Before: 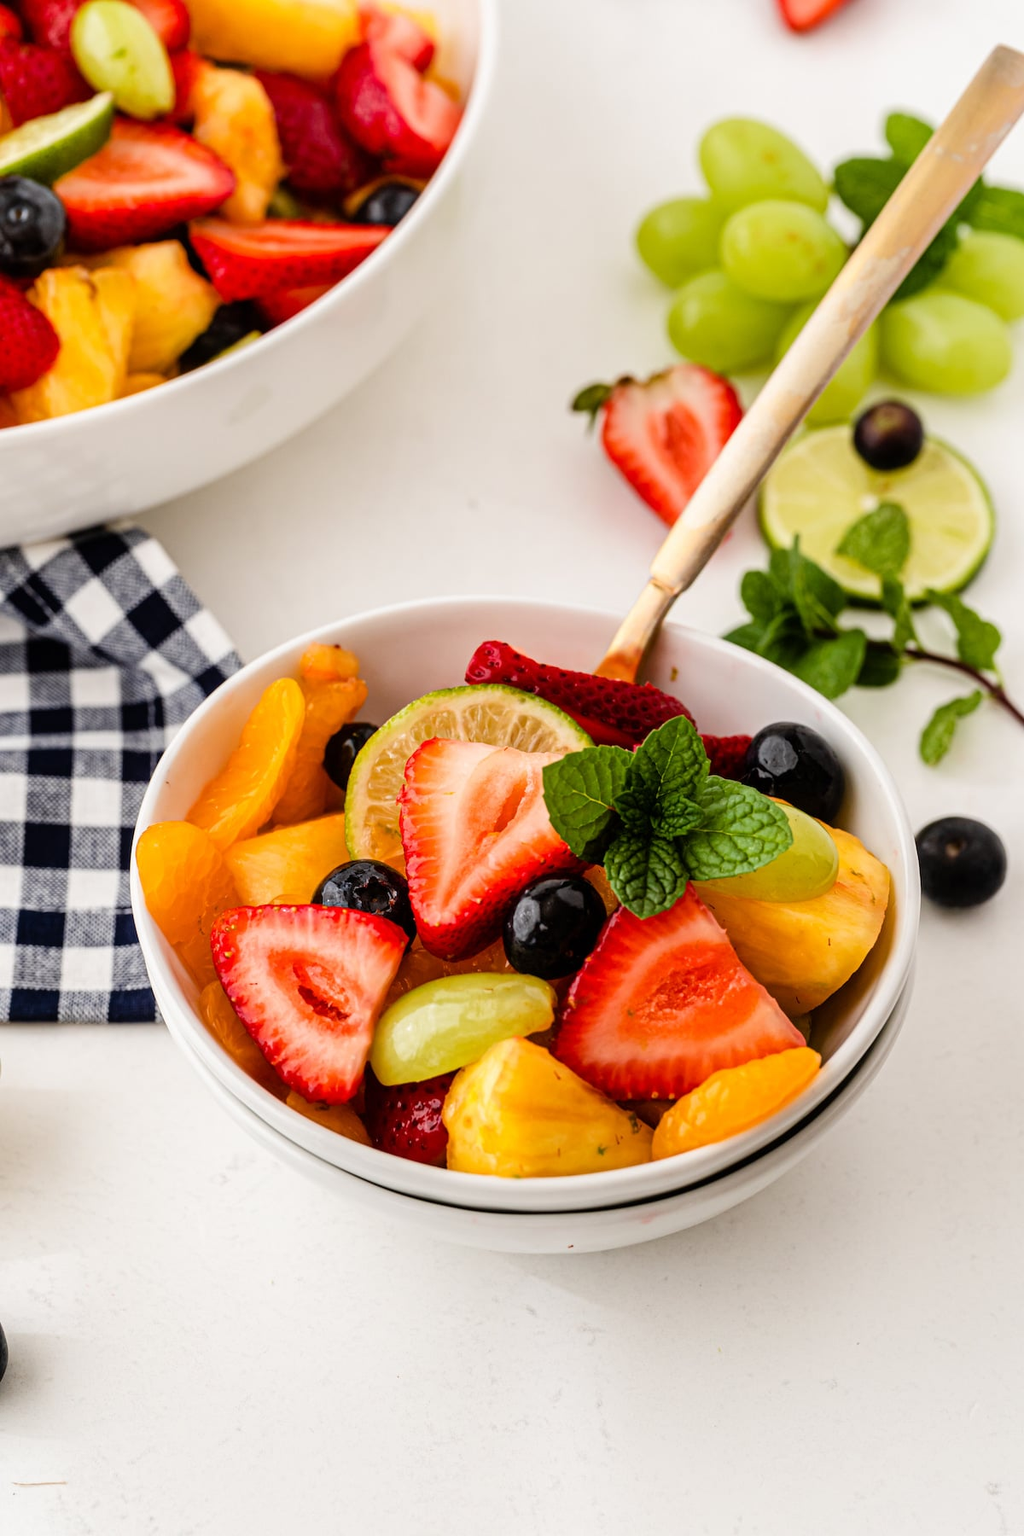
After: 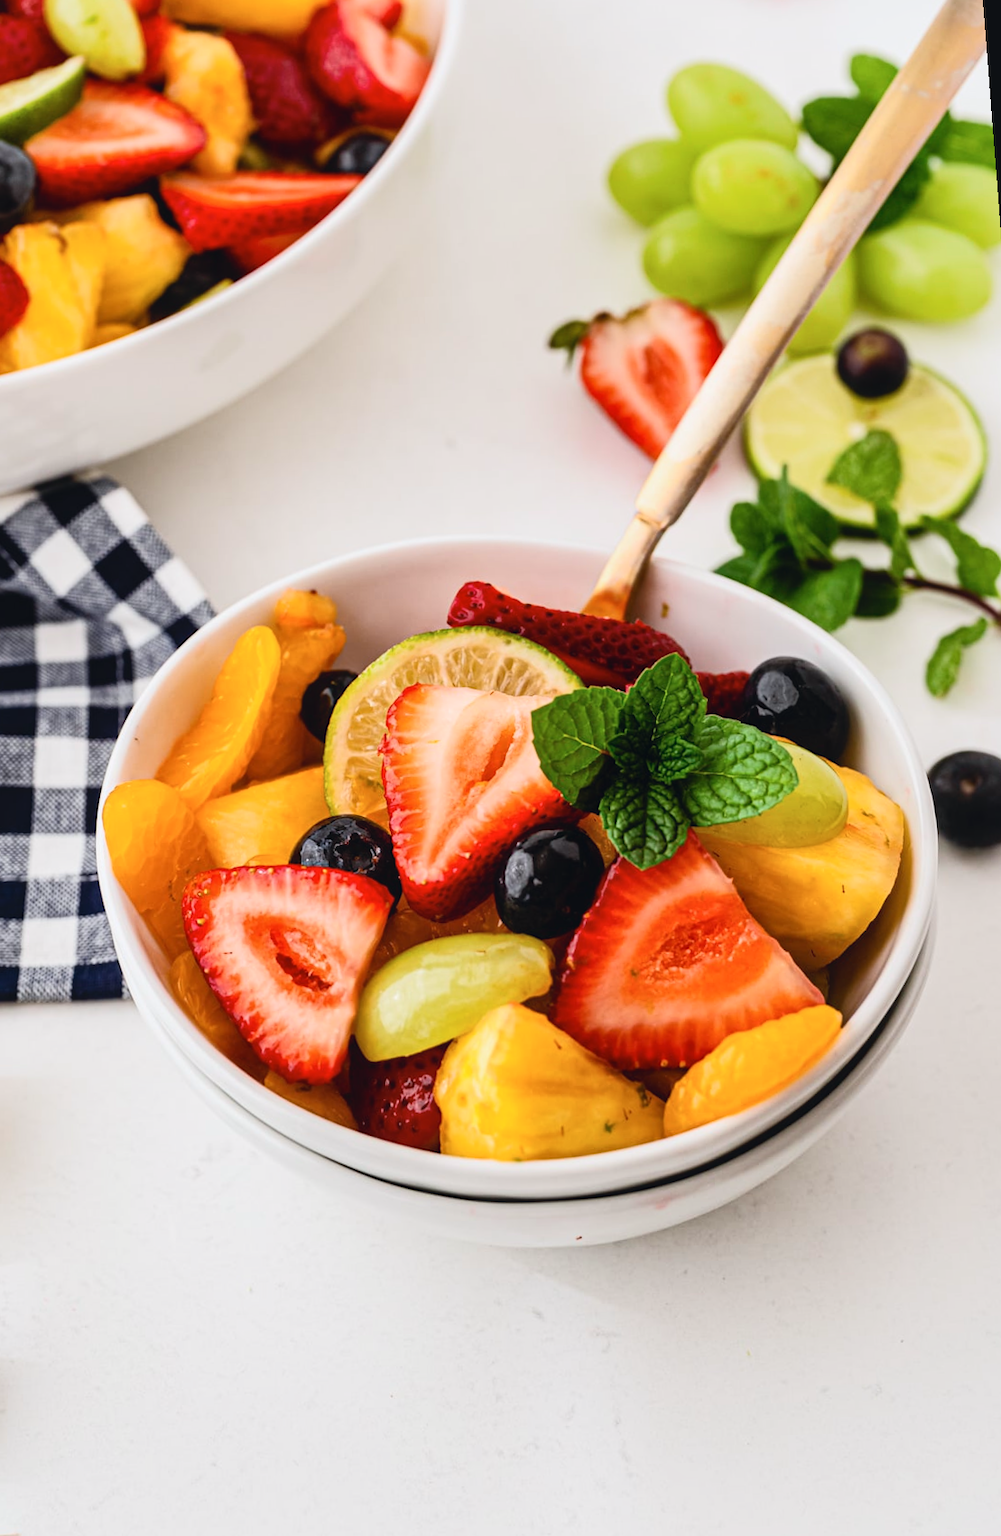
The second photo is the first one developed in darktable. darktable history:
local contrast: mode bilateral grid, contrast 20, coarseness 50, detail 120%, midtone range 0.2
tone curve: curves: ch0 [(0, 0.045) (0.155, 0.169) (0.46, 0.466) (0.751, 0.788) (1, 0.961)]; ch1 [(0, 0) (0.43, 0.408) (0.472, 0.469) (0.505, 0.503) (0.553, 0.555) (0.592, 0.581) (1, 1)]; ch2 [(0, 0) (0.505, 0.495) (0.579, 0.569) (1, 1)], color space Lab, independent channels, preserve colors none
rotate and perspective: rotation -1.68°, lens shift (vertical) -0.146, crop left 0.049, crop right 0.912, crop top 0.032, crop bottom 0.96
